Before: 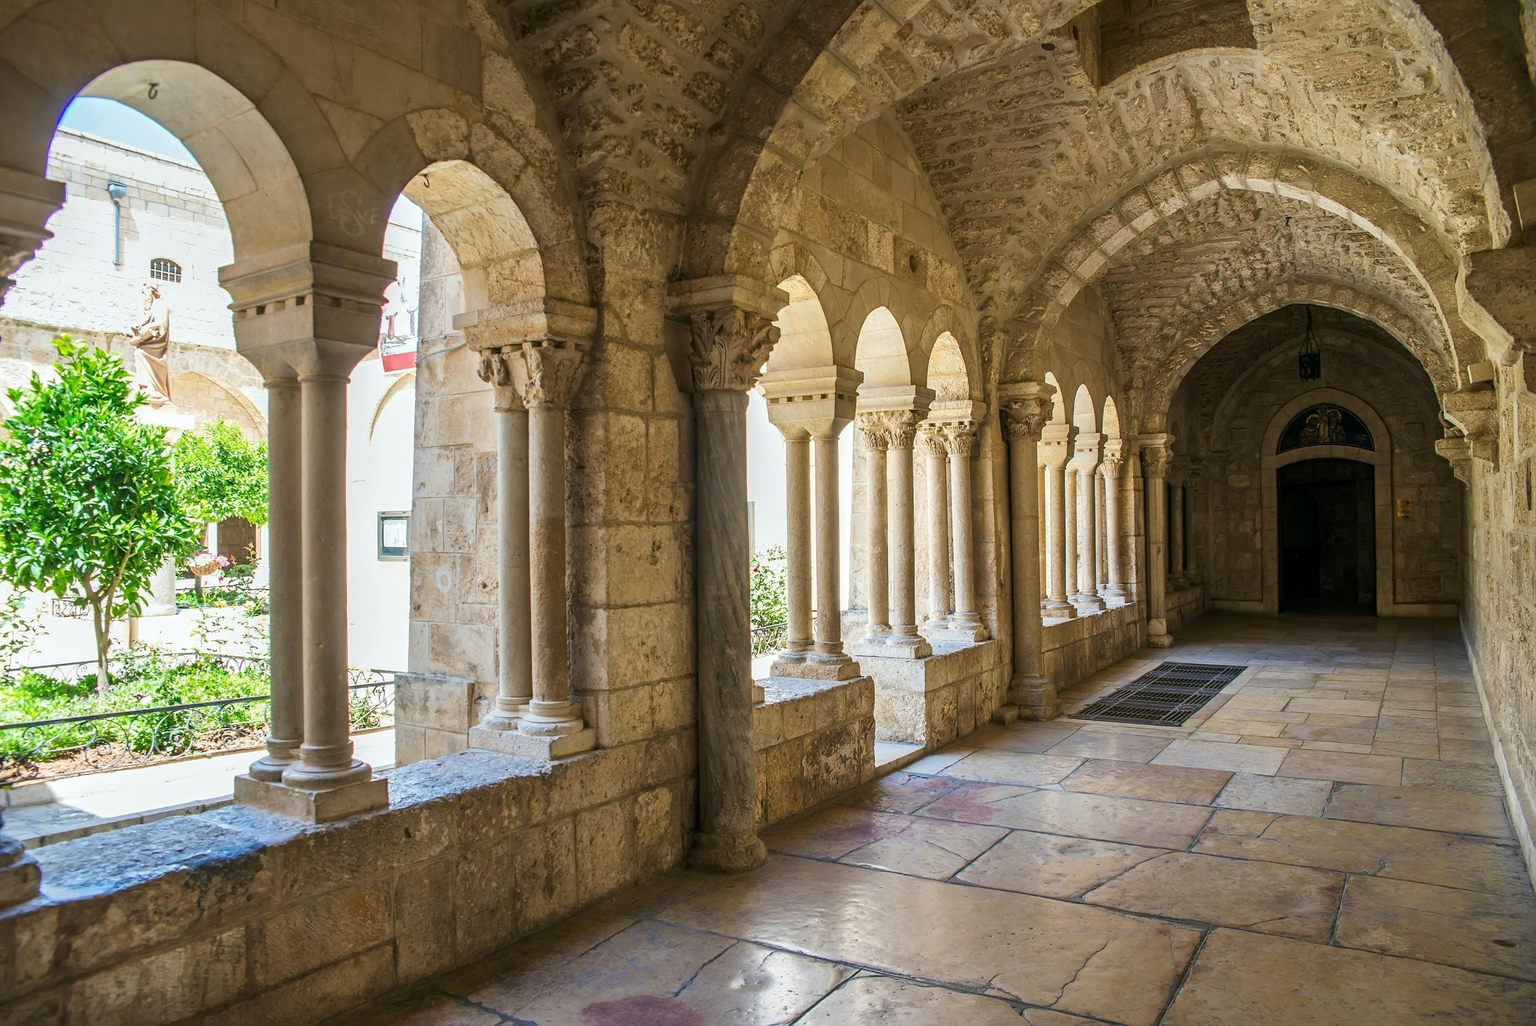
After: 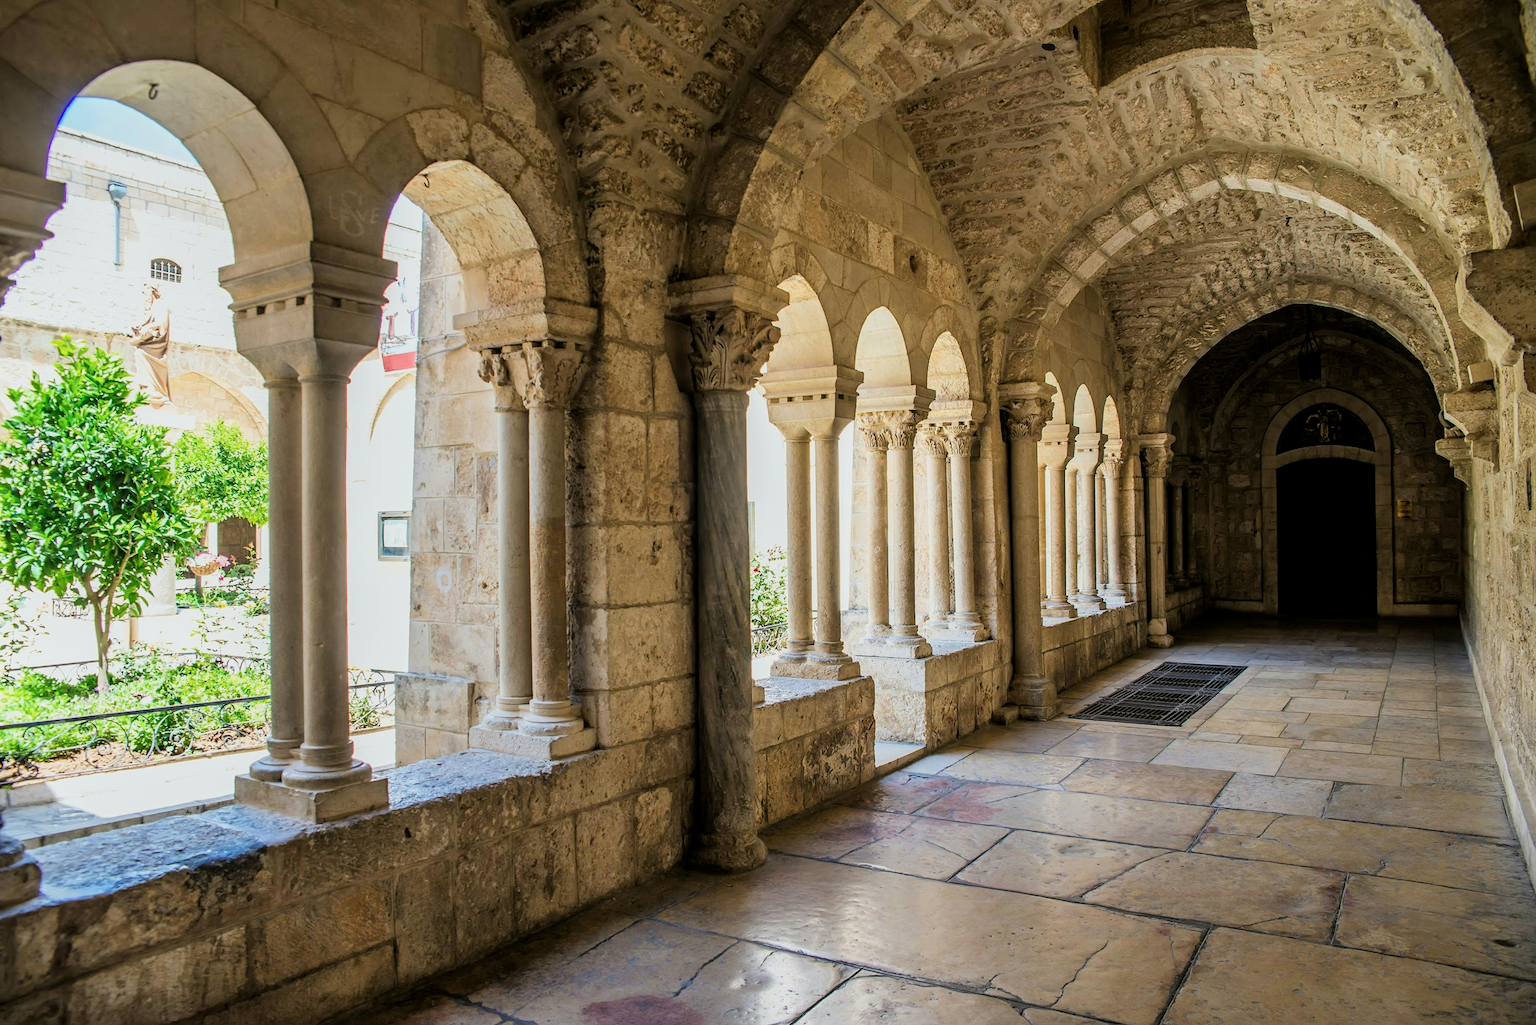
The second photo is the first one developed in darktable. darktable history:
filmic rgb: black relative exposure -7.71 EV, white relative exposure 4.41 EV, threshold 5.97 EV, target black luminance 0%, hardness 3.75, latitude 50.77%, contrast 1.073, highlights saturation mix 8.77%, shadows ↔ highlights balance -0.212%, color science v6 (2022), enable highlight reconstruction true
tone equalizer: luminance estimator HSV value / RGB max
shadows and highlights: shadows 0.707, highlights 40.89
